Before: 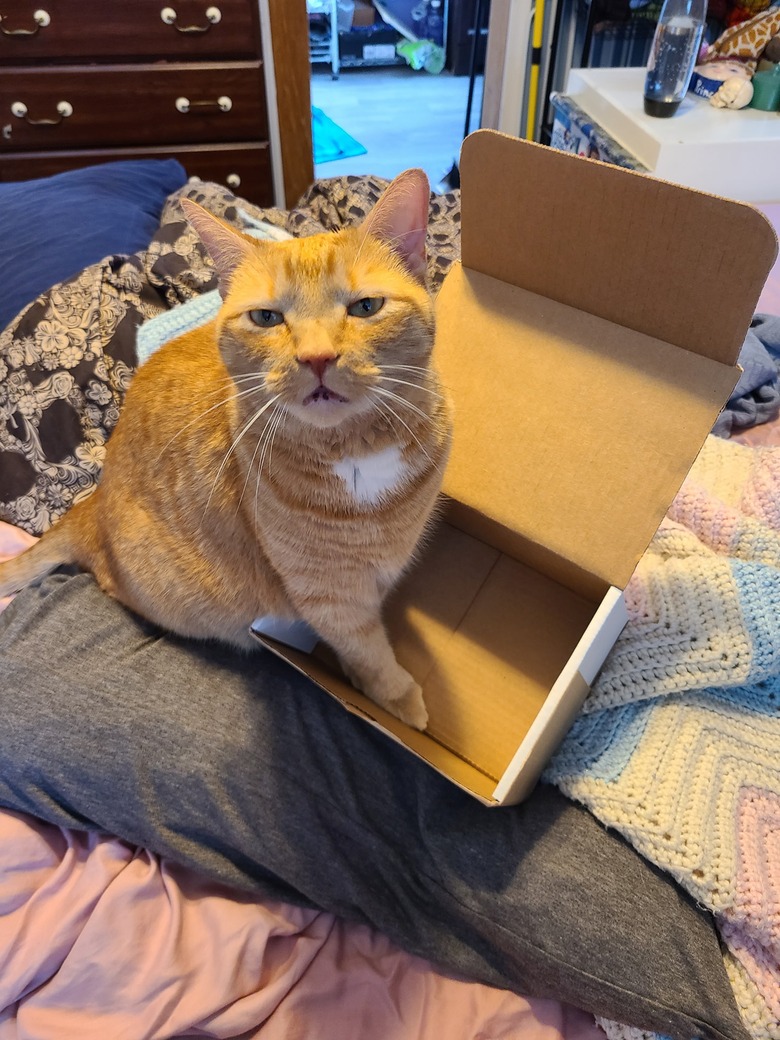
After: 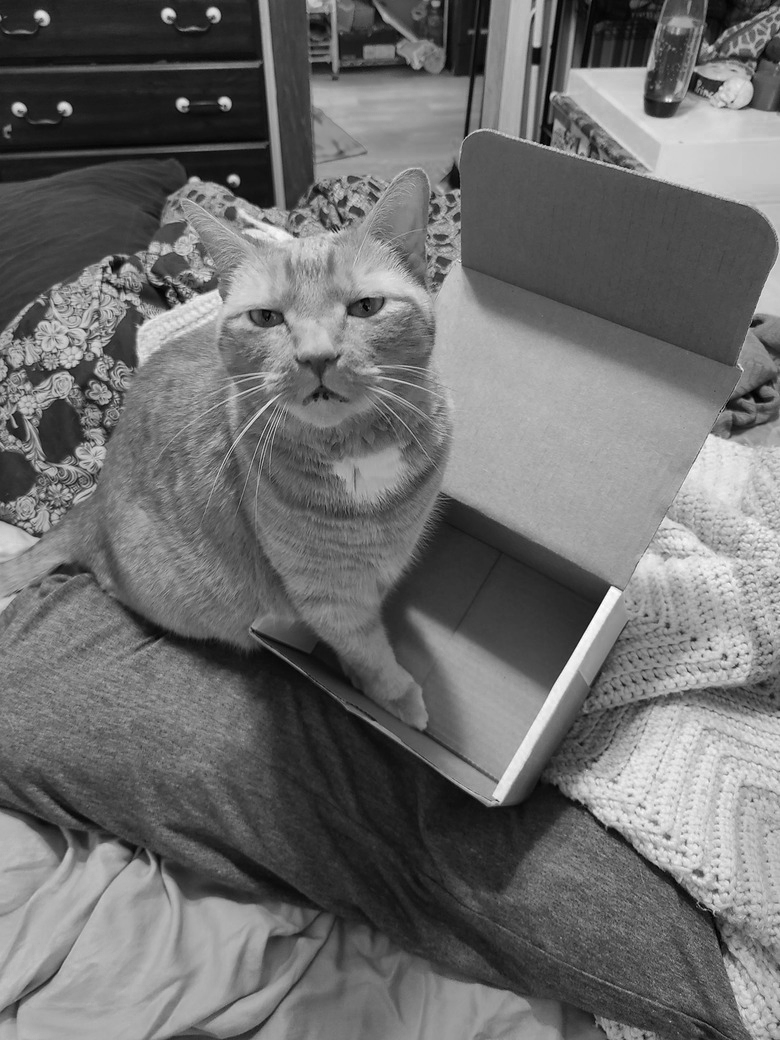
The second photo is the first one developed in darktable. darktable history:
color zones: curves: ch0 [(0.002, 0.593) (0.143, 0.417) (0.285, 0.541) (0.455, 0.289) (0.608, 0.327) (0.727, 0.283) (0.869, 0.571) (1, 0.603)]; ch1 [(0, 0) (0.143, 0) (0.286, 0) (0.429, 0) (0.571, 0) (0.714, 0) (0.857, 0)]
color correction: highlights a* 0.07, highlights b* -0.372
